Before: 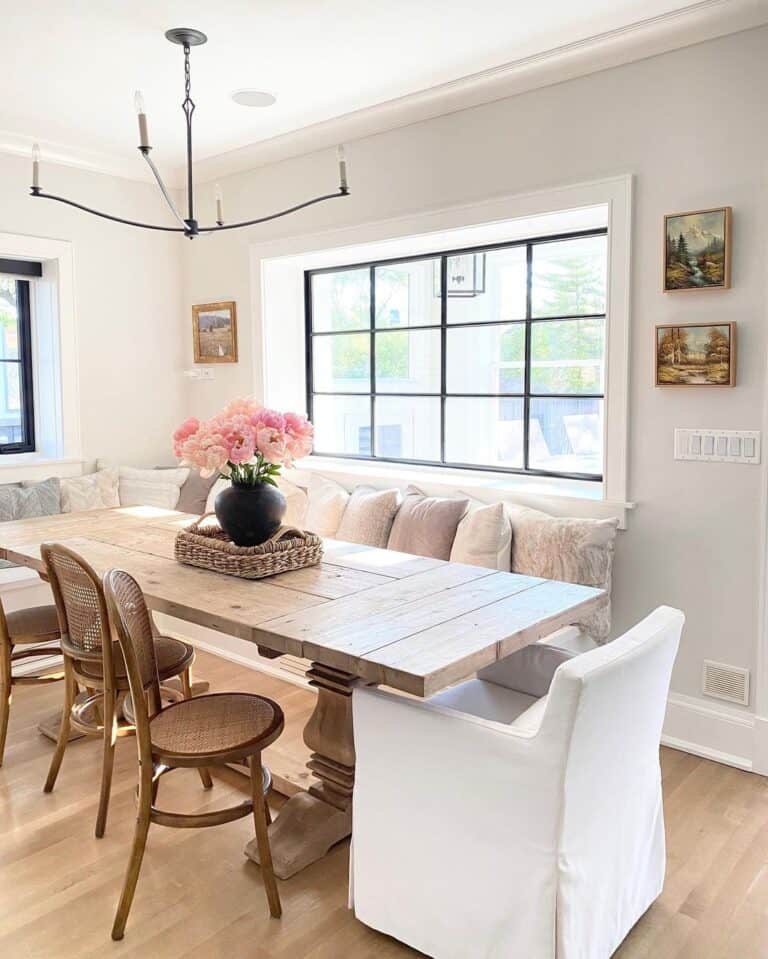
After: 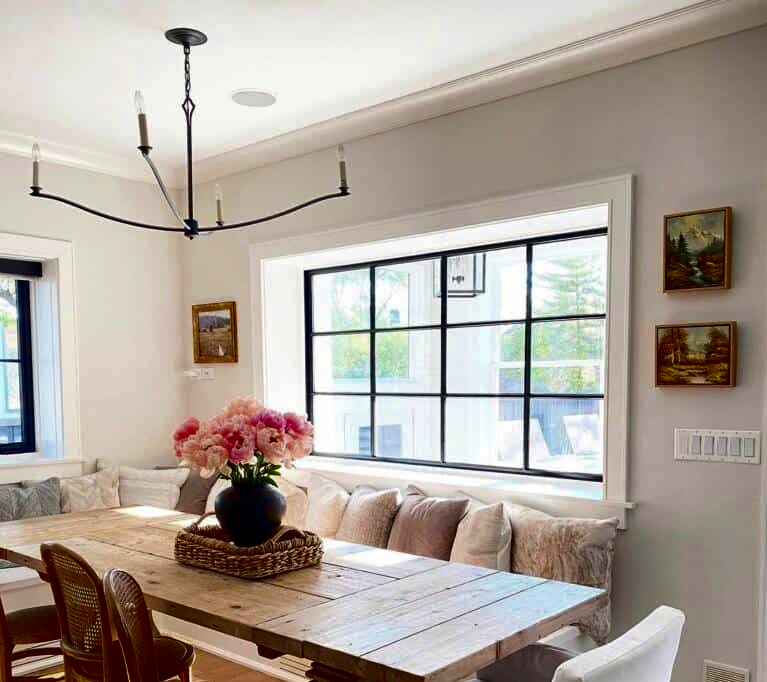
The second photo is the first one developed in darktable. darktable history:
crop: right 0.001%, bottom 28.883%
color balance rgb: perceptual saturation grading › global saturation 18.105%, saturation formula JzAzBz (2021)
contrast brightness saturation: contrast 0.094, brightness -0.601, saturation 0.172
